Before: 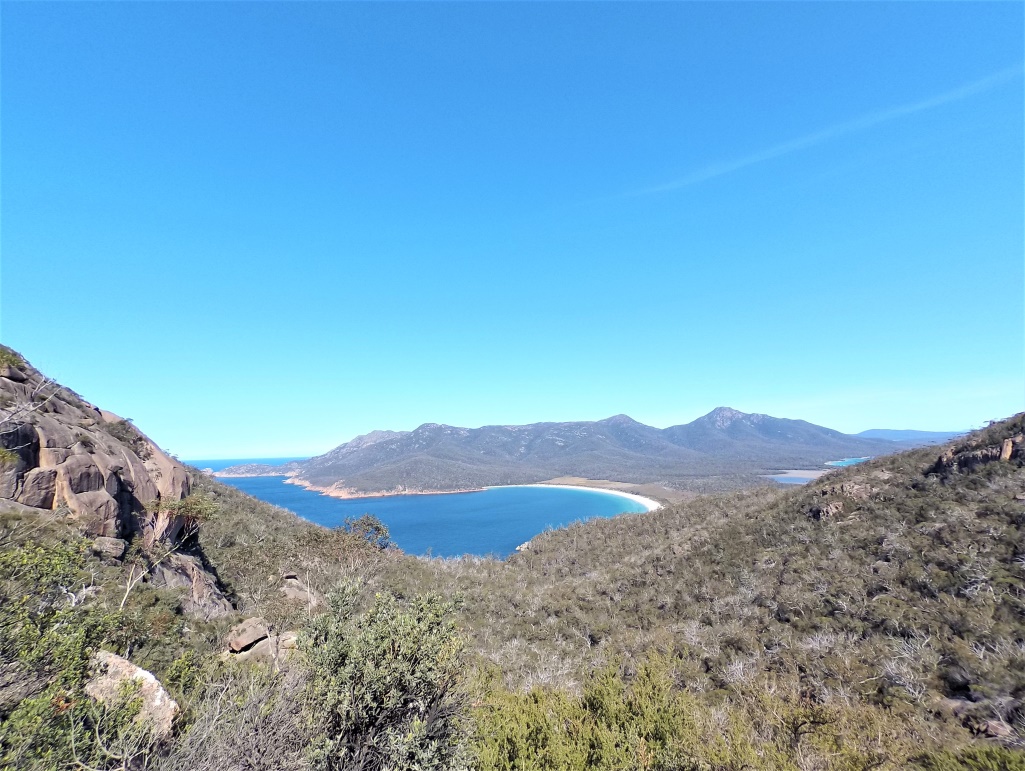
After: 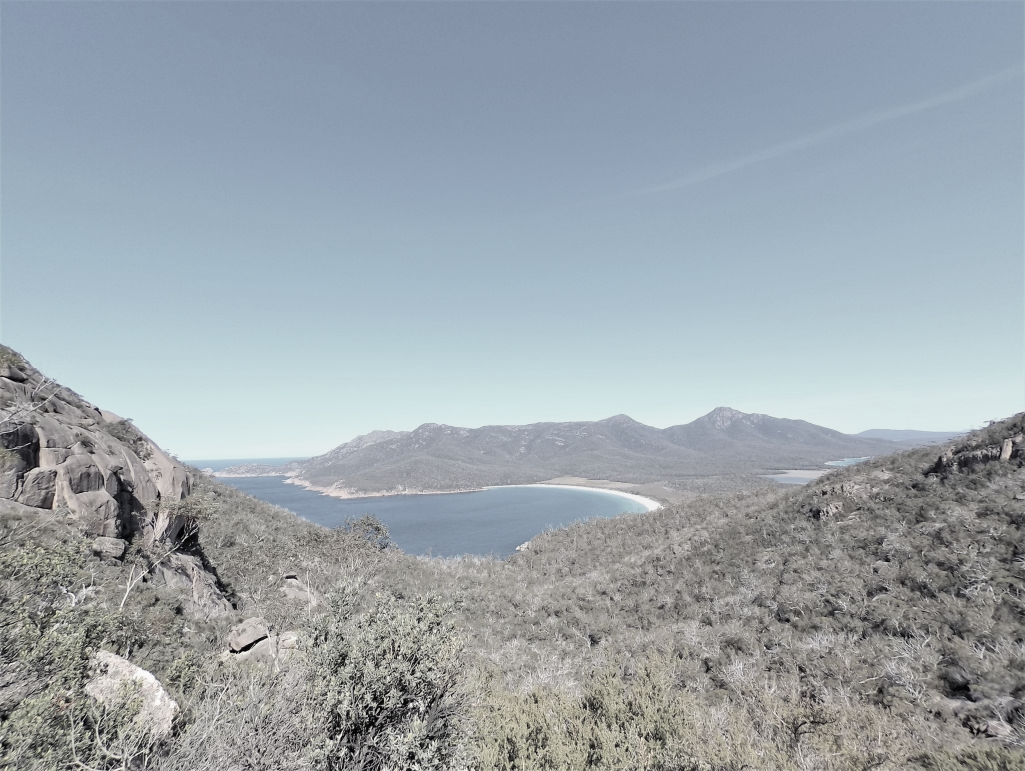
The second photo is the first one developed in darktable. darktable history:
color zones: curves: ch1 [(0, 0.153) (0.143, 0.15) (0.286, 0.151) (0.429, 0.152) (0.571, 0.152) (0.714, 0.151) (0.857, 0.151) (1, 0.153)]
graduated density: rotation -0.352°, offset 57.64
contrast brightness saturation: brightness 0.15
